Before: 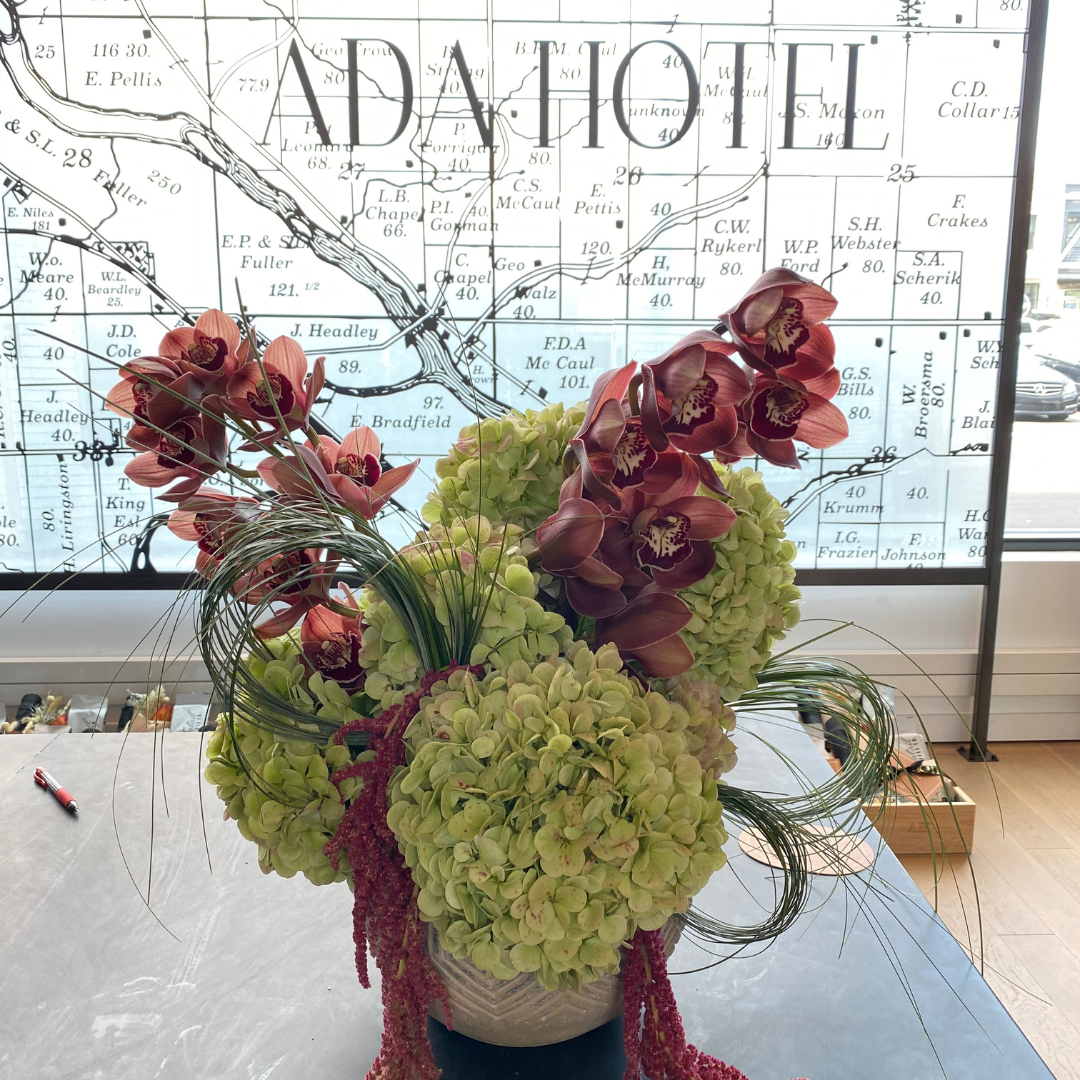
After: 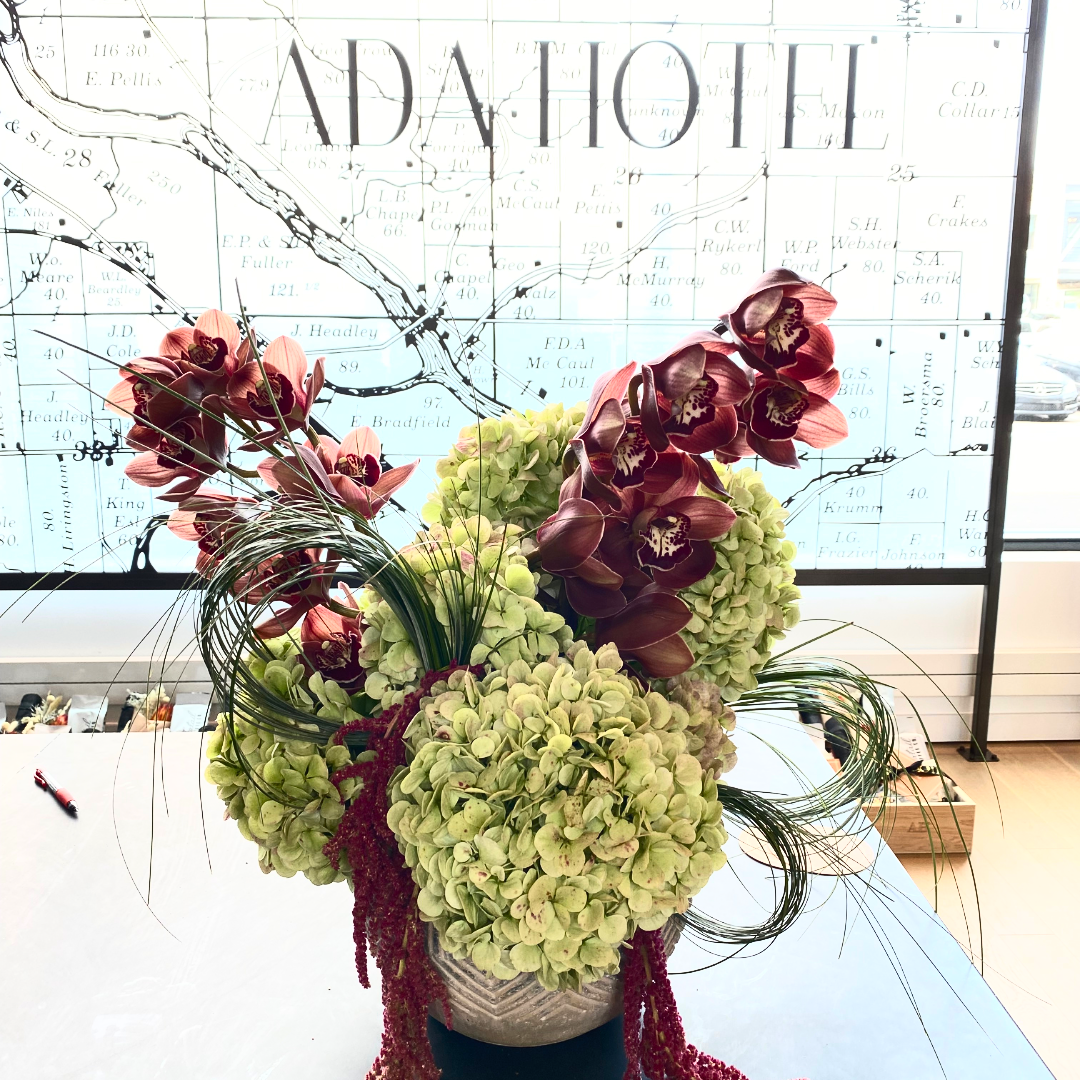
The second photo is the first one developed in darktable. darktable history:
contrast brightness saturation: contrast 0.62, brightness 0.34, saturation 0.14
